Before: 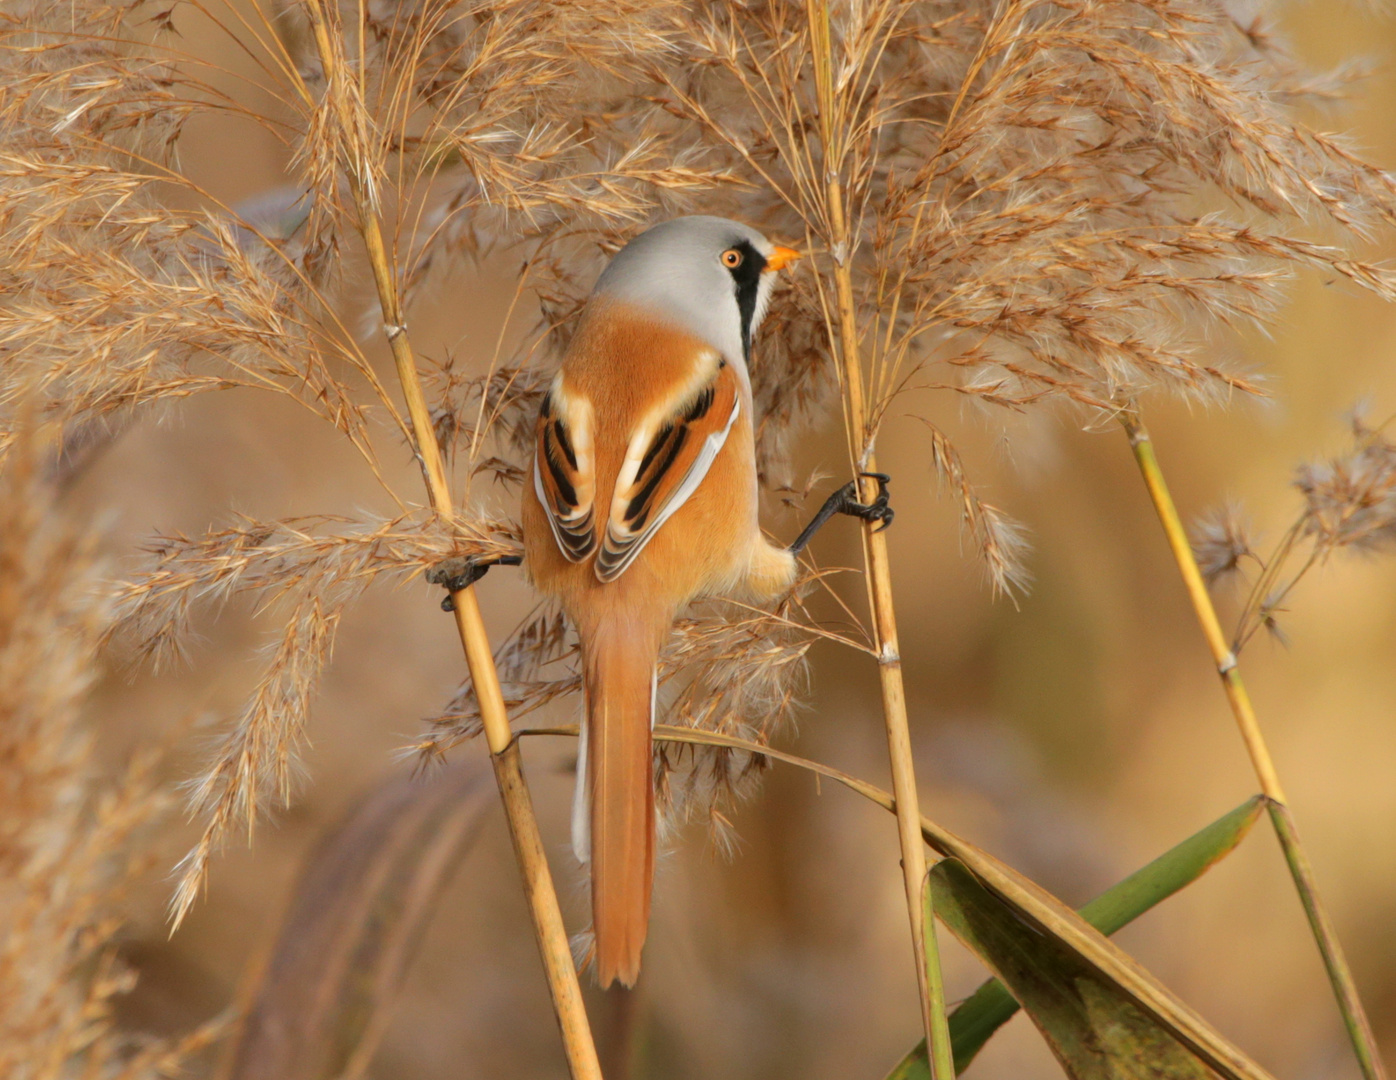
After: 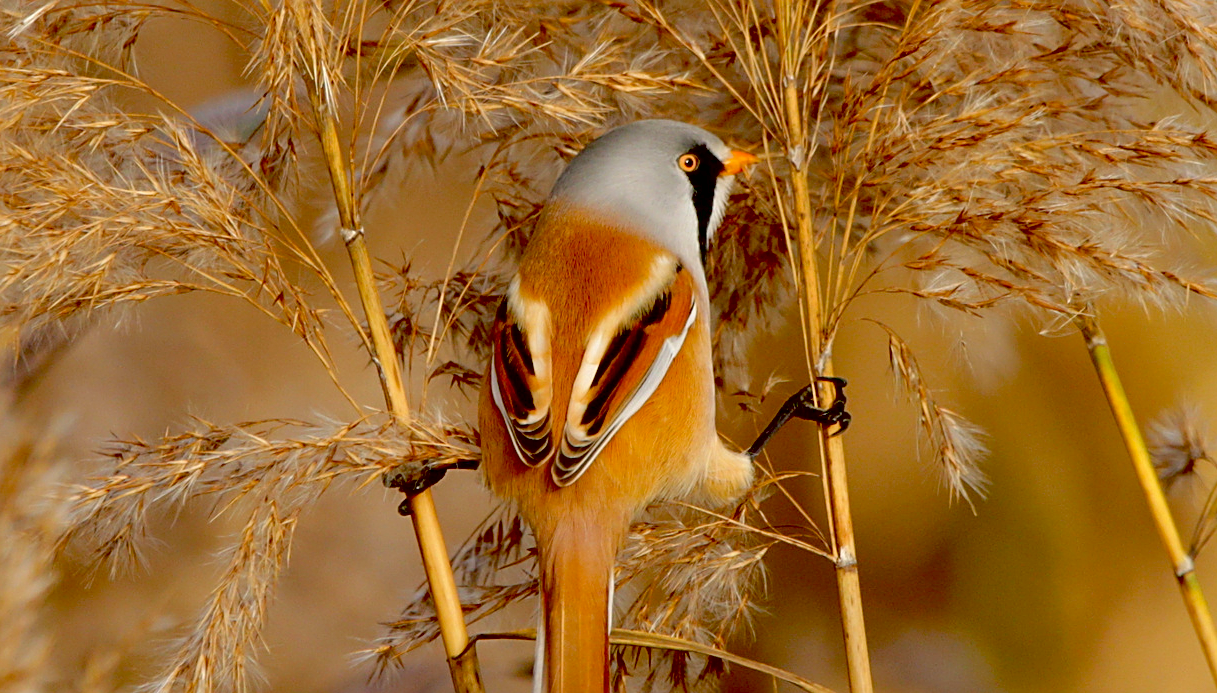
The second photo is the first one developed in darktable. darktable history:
exposure: black level correction 0.057, compensate highlight preservation false
sharpen: on, module defaults
crop: left 3.135%, top 8.898%, right 9.637%, bottom 26.864%
shadows and highlights: radius 118.65, shadows 42.49, highlights -61.68, soften with gaussian
